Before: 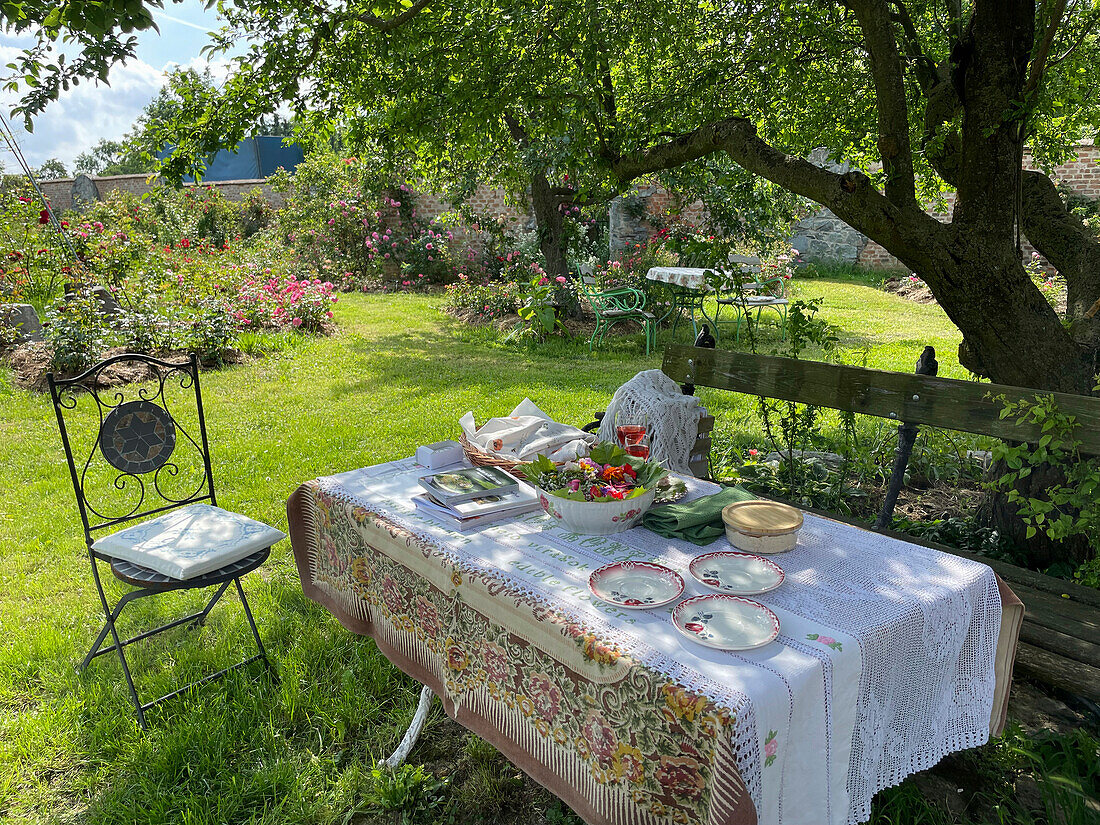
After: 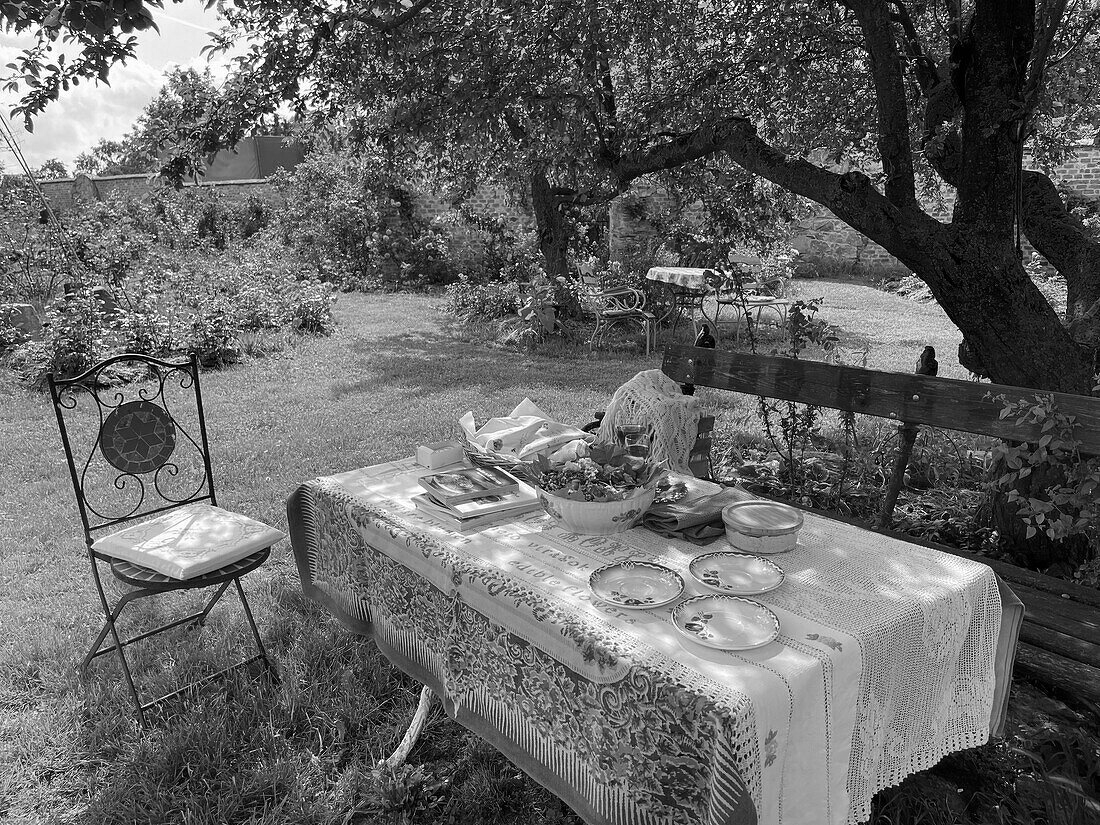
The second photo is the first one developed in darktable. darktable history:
tone equalizer: edges refinement/feathering 500, mask exposure compensation -1.57 EV, preserve details no
color calibration: output gray [0.25, 0.35, 0.4, 0], illuminant custom, x 0.368, y 0.373, temperature 4338.06 K
